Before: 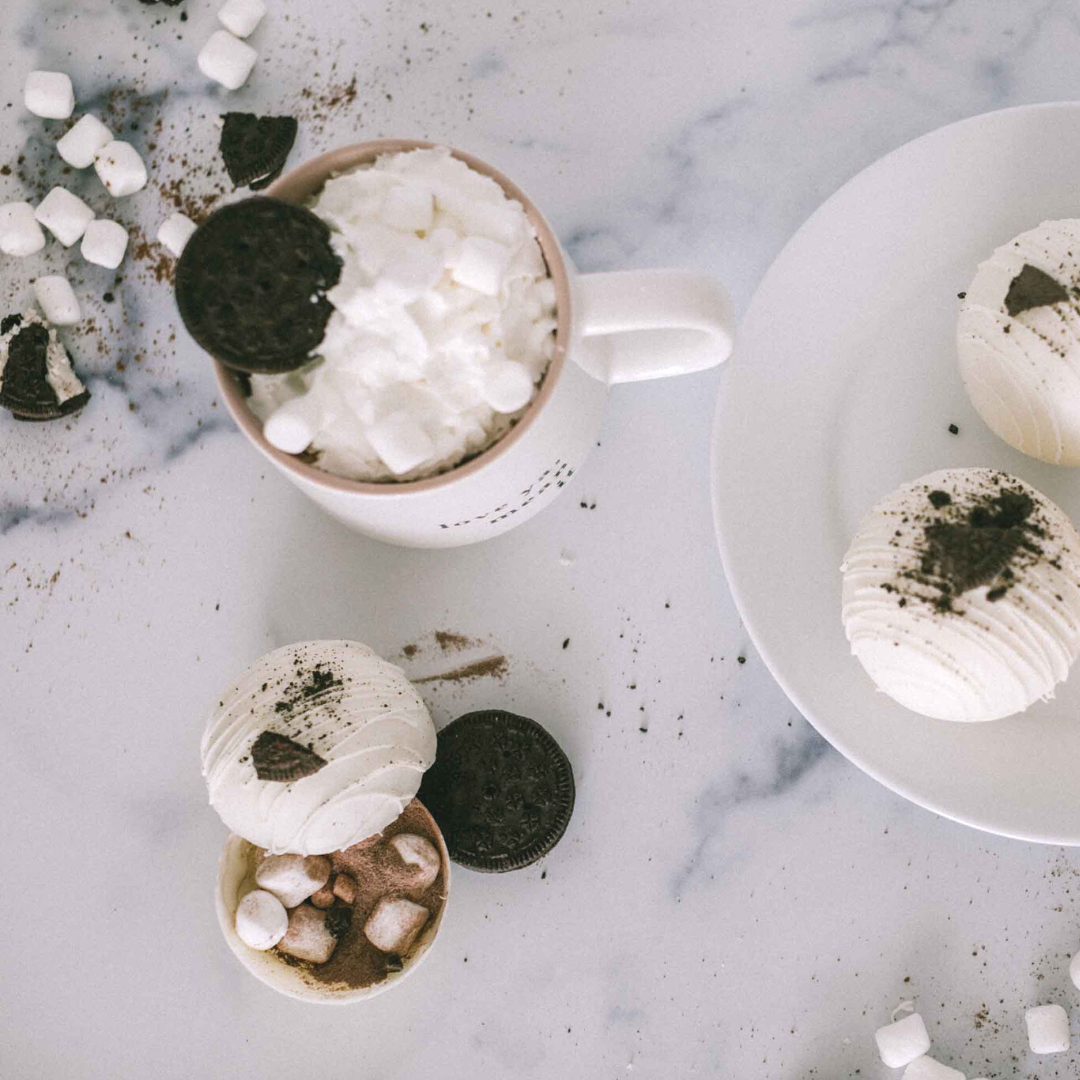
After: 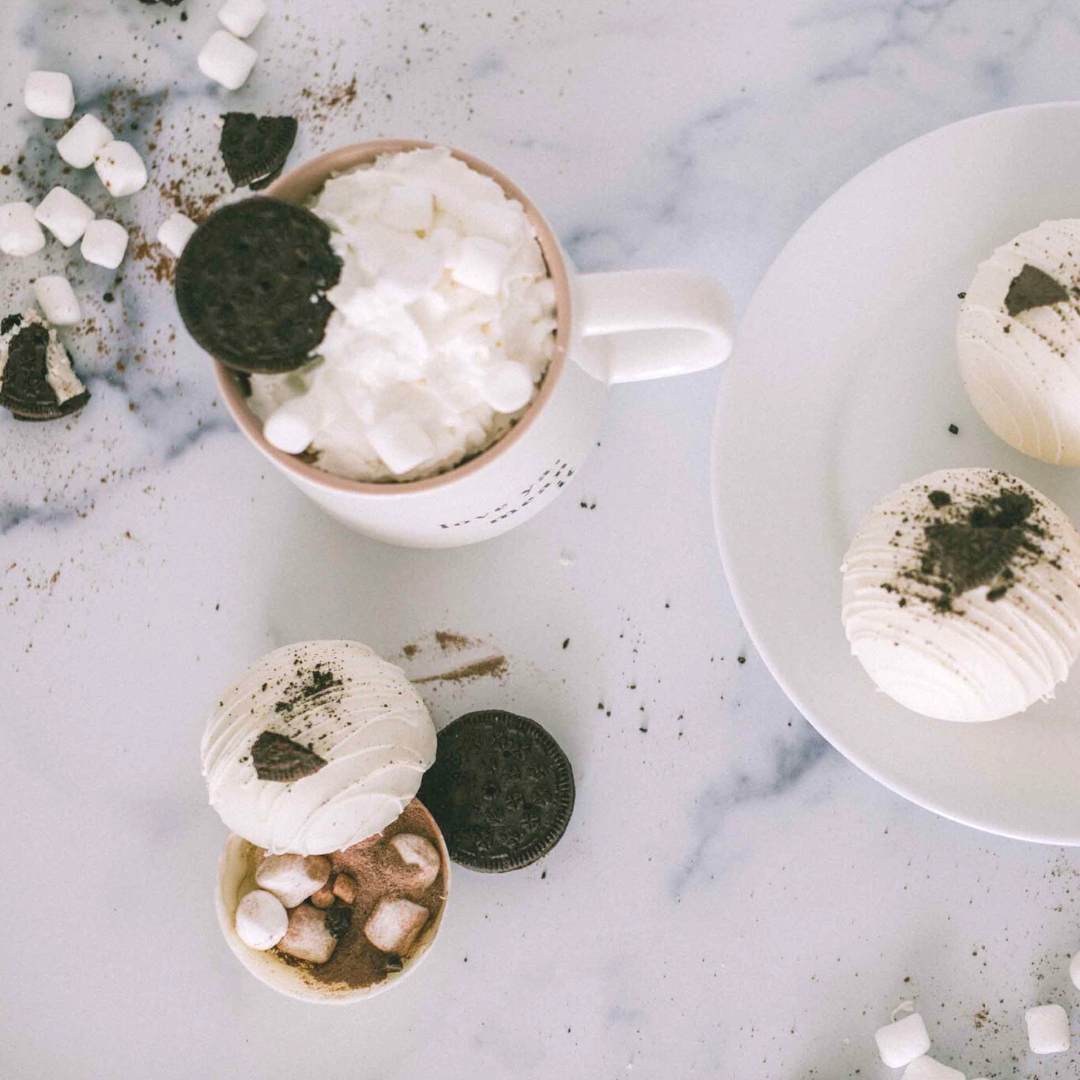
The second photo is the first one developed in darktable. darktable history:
contrast brightness saturation: brightness 0.089, saturation 0.191
